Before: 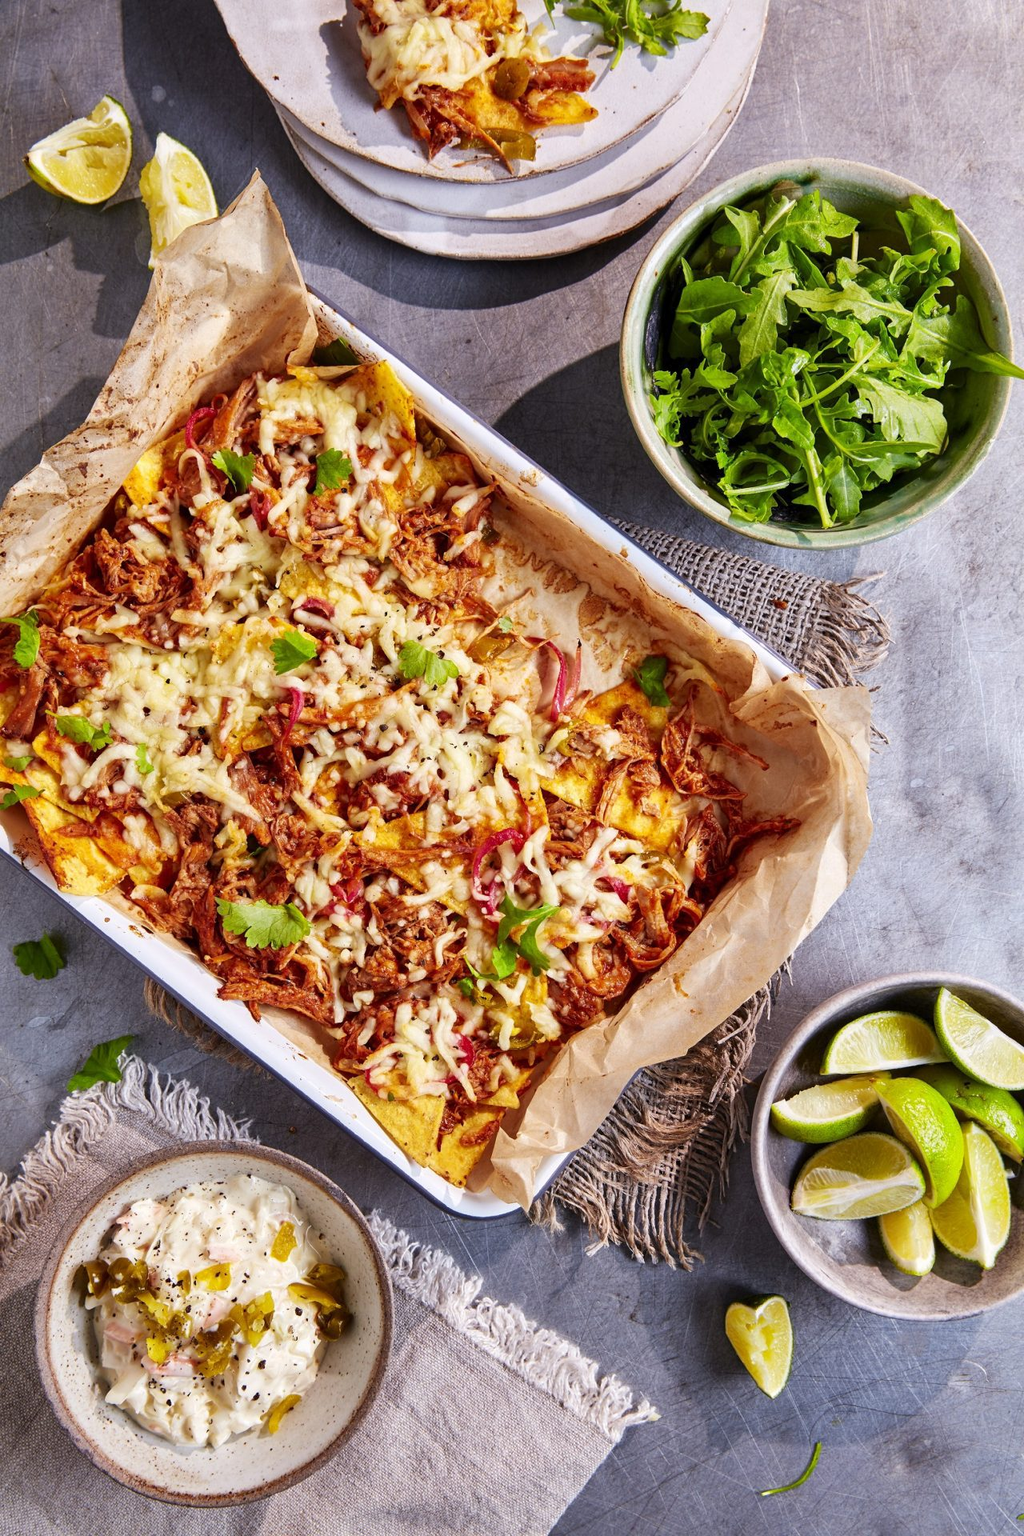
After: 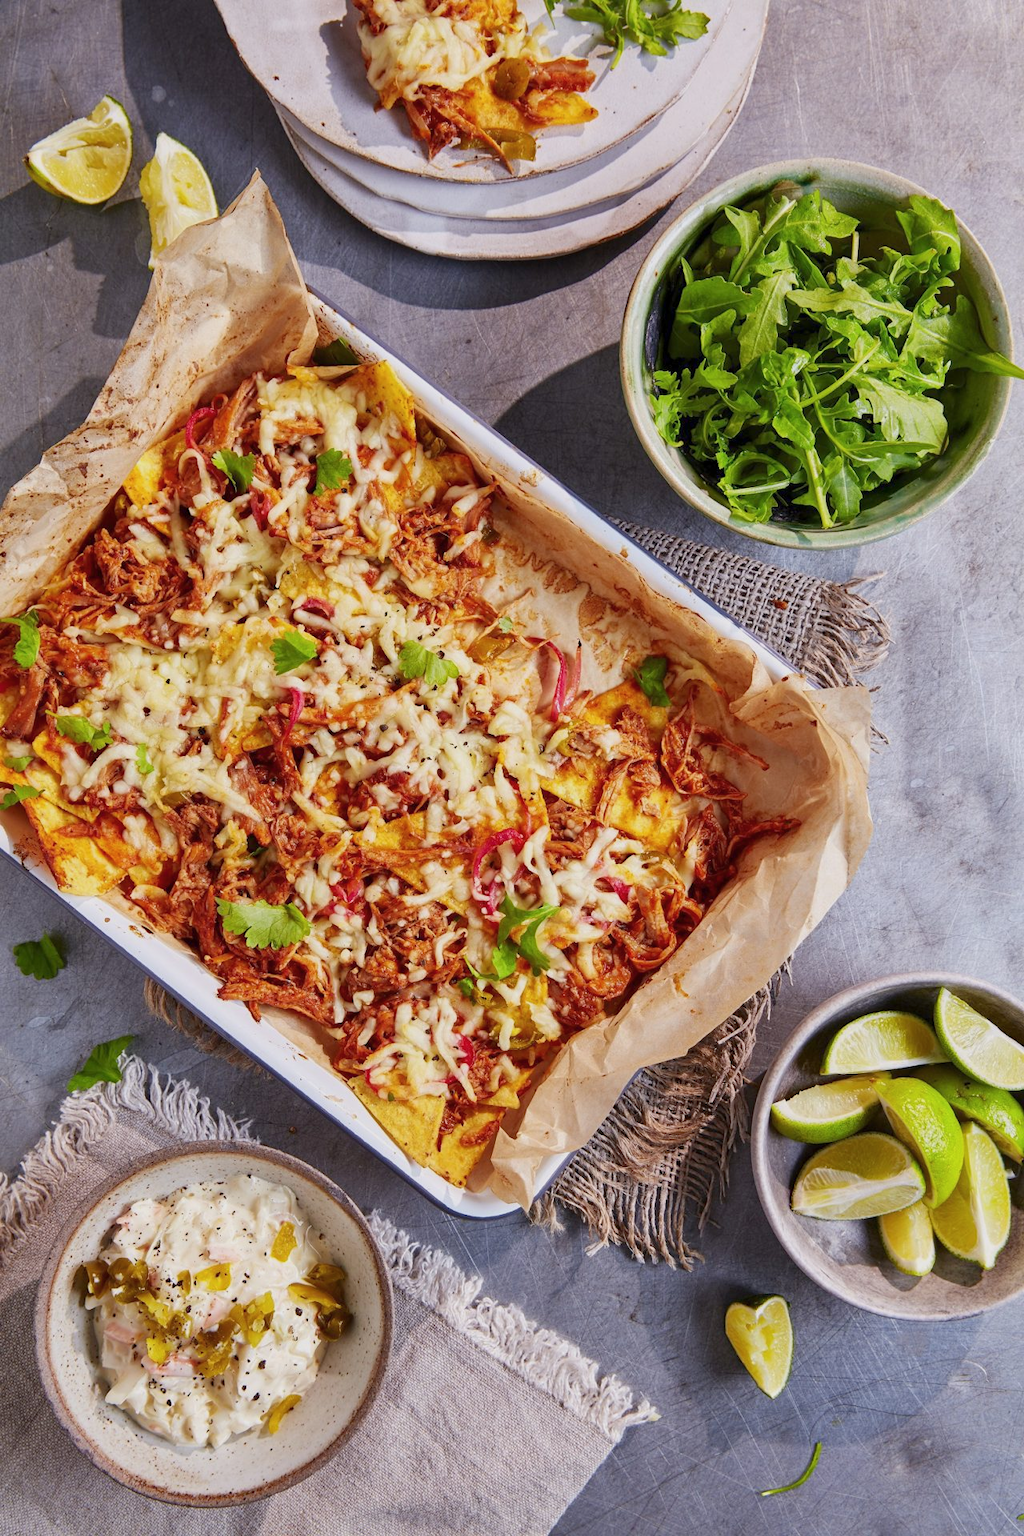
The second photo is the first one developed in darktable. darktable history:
color balance rgb: perceptual saturation grading › global saturation -0.31%, global vibrance -8%, contrast -13%, saturation formula JzAzBz (2021)
exposure: compensate exposure bias true, compensate highlight preservation false
